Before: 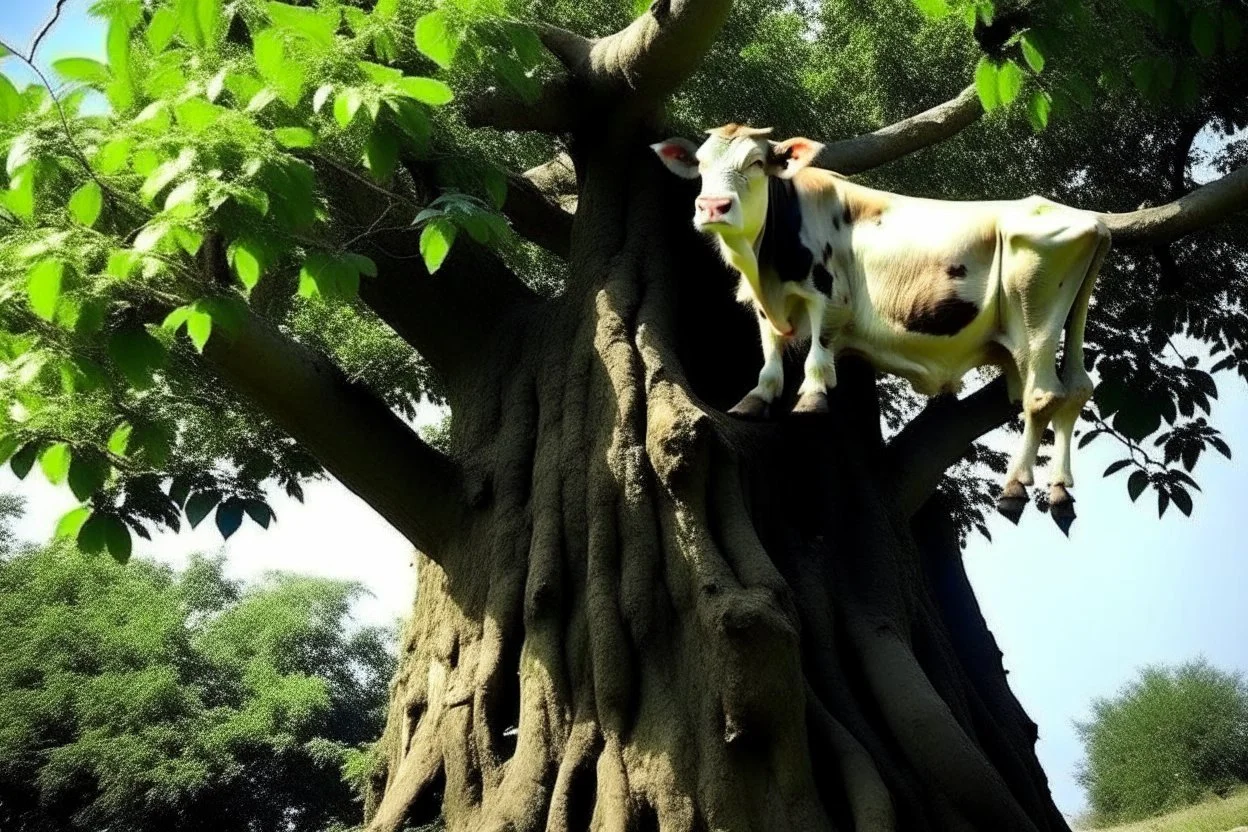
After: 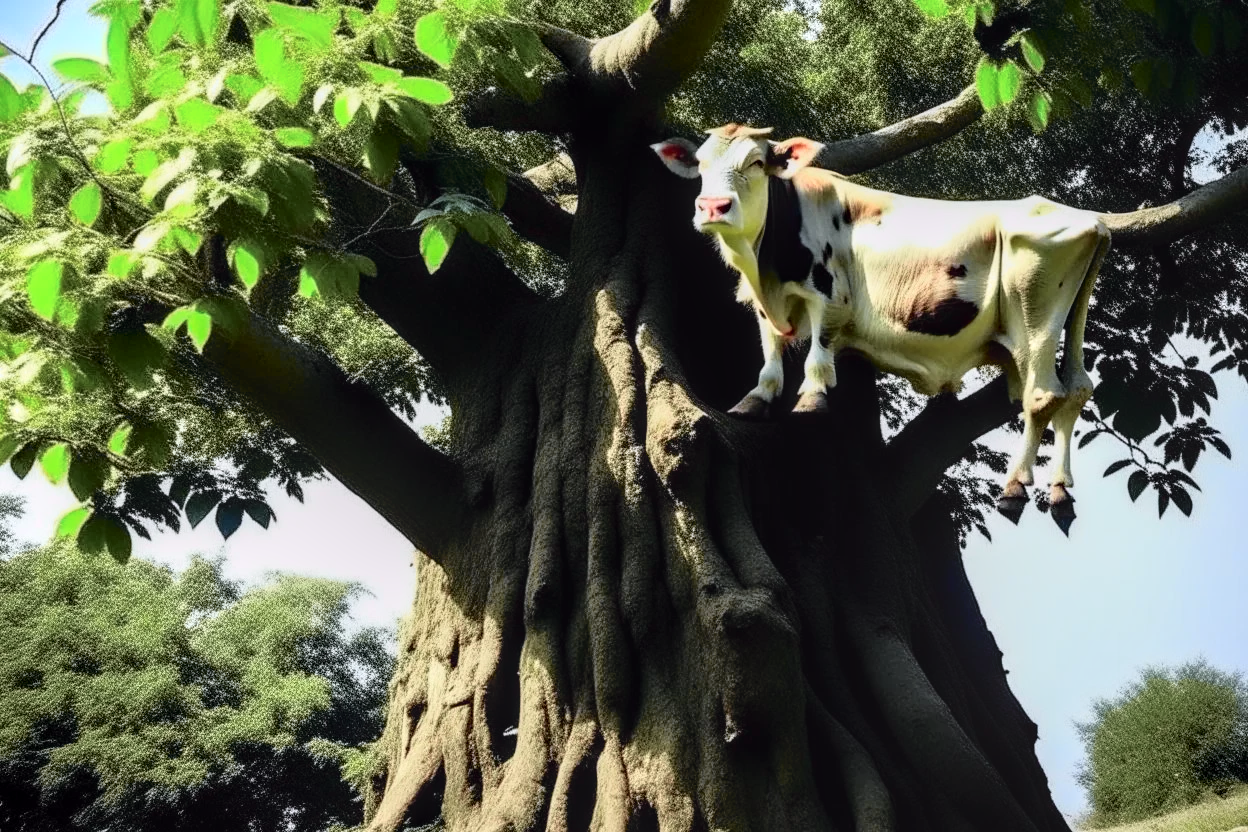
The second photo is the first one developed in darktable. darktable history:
white balance: red 1.004, blue 1.024
local contrast: on, module defaults
tone curve: curves: ch0 [(0, 0.009) (0.105, 0.08) (0.195, 0.18) (0.283, 0.316) (0.384, 0.434) (0.485, 0.531) (0.638, 0.69) (0.81, 0.872) (1, 0.977)]; ch1 [(0, 0) (0.161, 0.092) (0.35, 0.33) (0.379, 0.401) (0.456, 0.469) (0.498, 0.502) (0.52, 0.536) (0.586, 0.617) (0.635, 0.655) (1, 1)]; ch2 [(0, 0) (0.371, 0.362) (0.437, 0.437) (0.483, 0.484) (0.53, 0.515) (0.56, 0.571) (0.622, 0.606) (1, 1)], color space Lab, independent channels, preserve colors none
